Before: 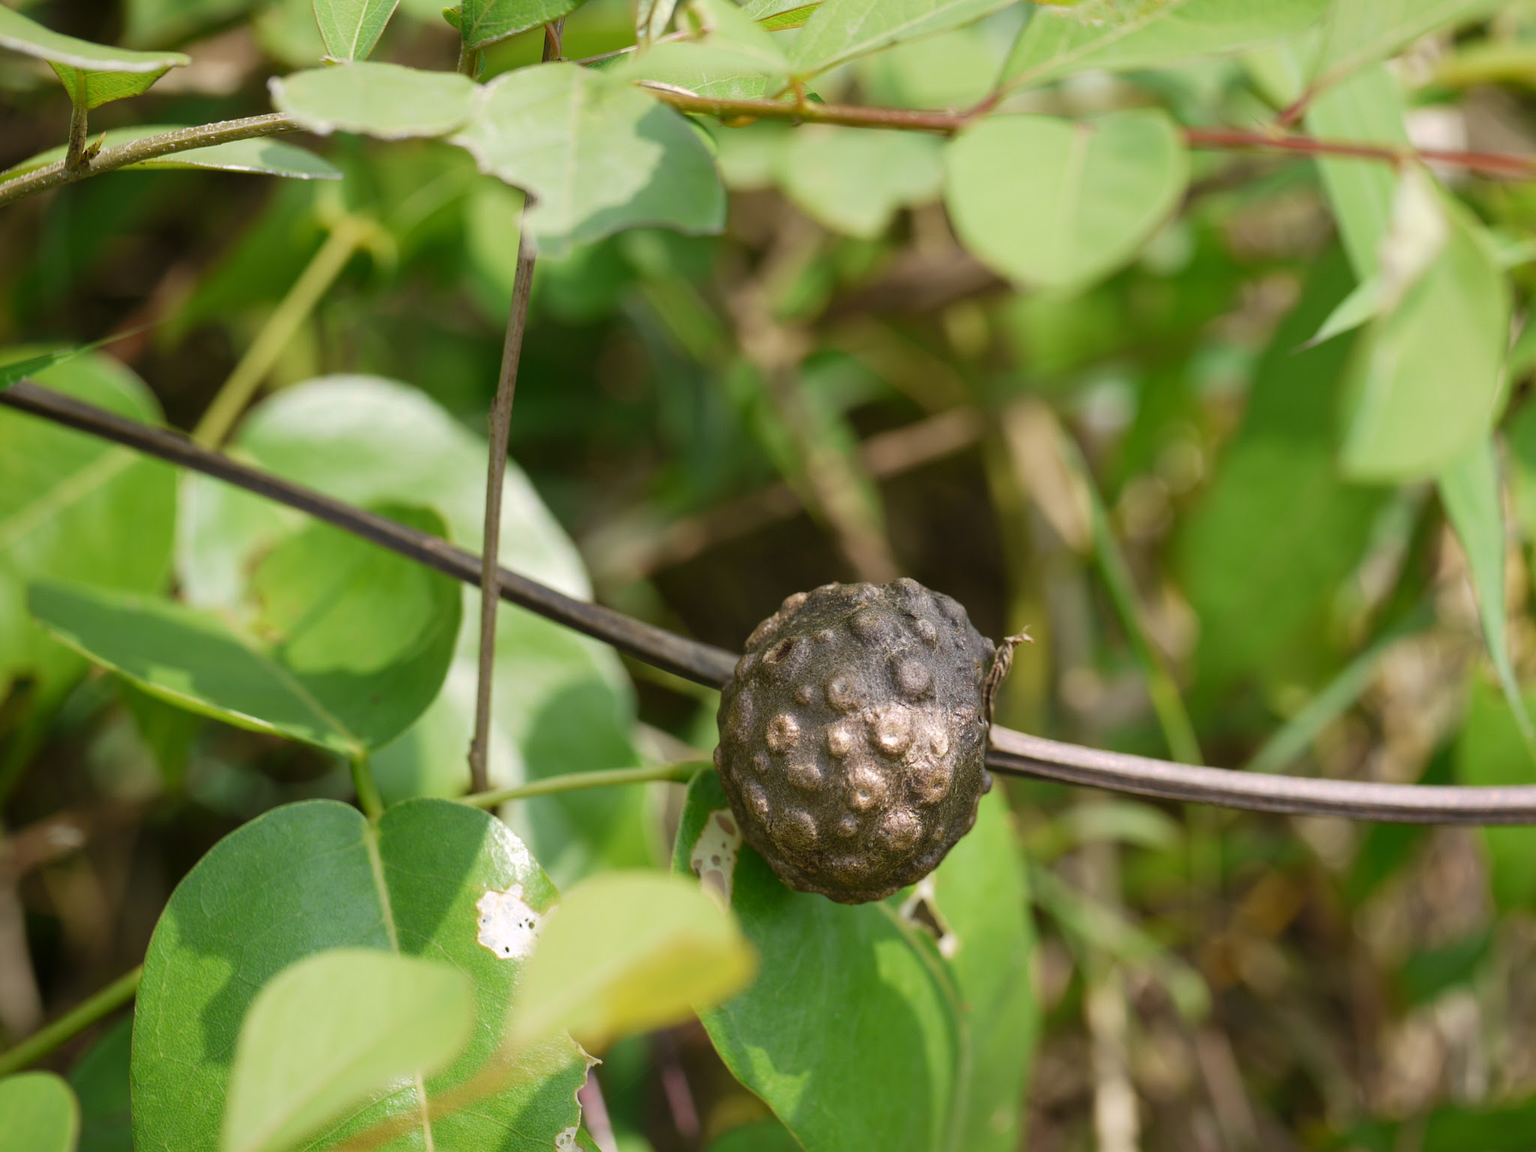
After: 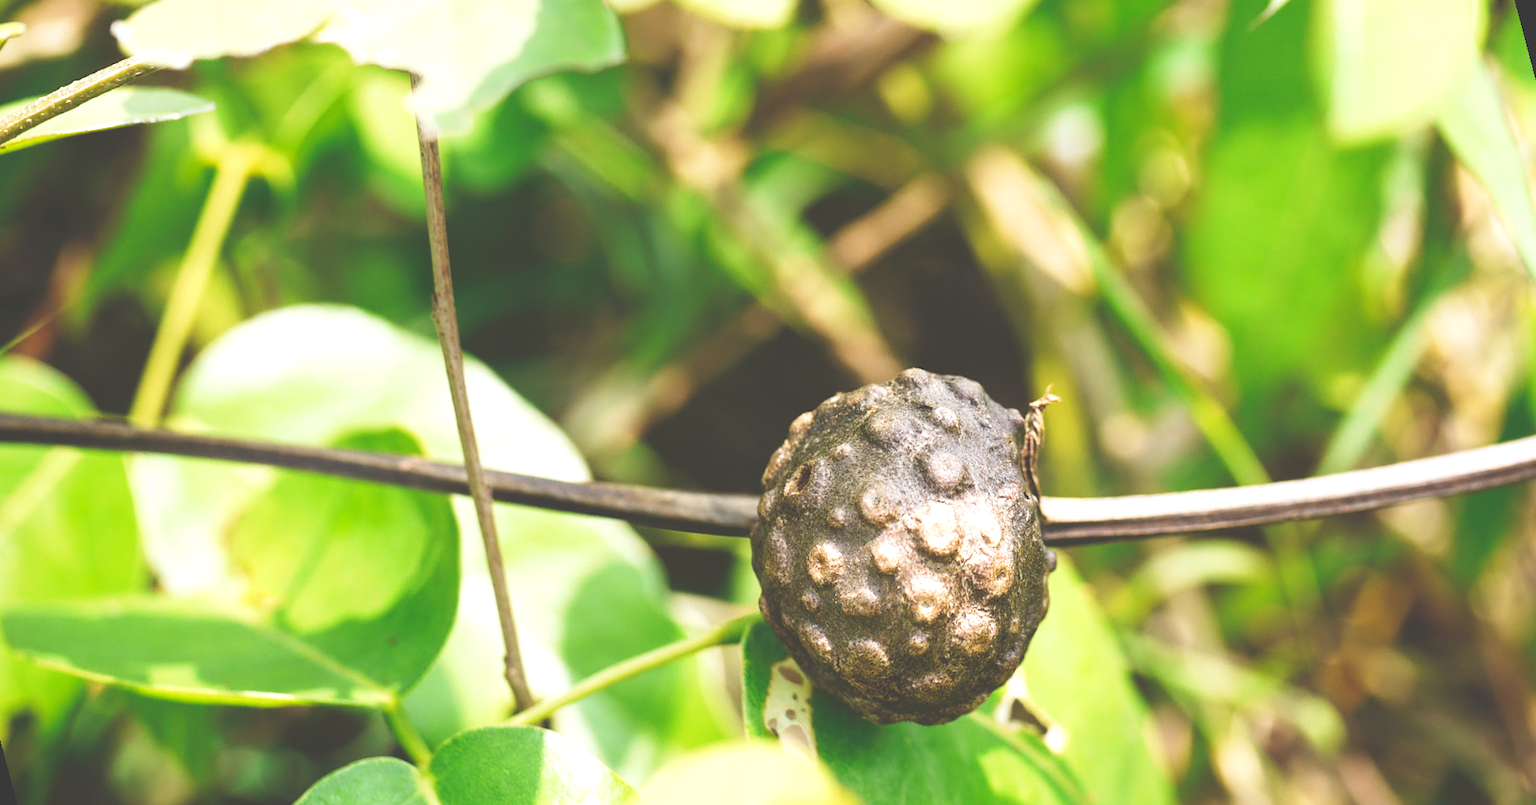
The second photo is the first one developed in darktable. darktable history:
exposure: black level correction 0, exposure 1 EV, compensate highlight preservation false
rotate and perspective: rotation -14.8°, crop left 0.1, crop right 0.903, crop top 0.25, crop bottom 0.748
tone curve: curves: ch0 [(0, 0) (0.003, 0.24) (0.011, 0.24) (0.025, 0.24) (0.044, 0.244) (0.069, 0.244) (0.1, 0.252) (0.136, 0.264) (0.177, 0.274) (0.224, 0.284) (0.277, 0.313) (0.335, 0.361) (0.399, 0.415) (0.468, 0.498) (0.543, 0.595) (0.623, 0.695) (0.709, 0.793) (0.801, 0.883) (0.898, 0.942) (1, 1)], preserve colors none
